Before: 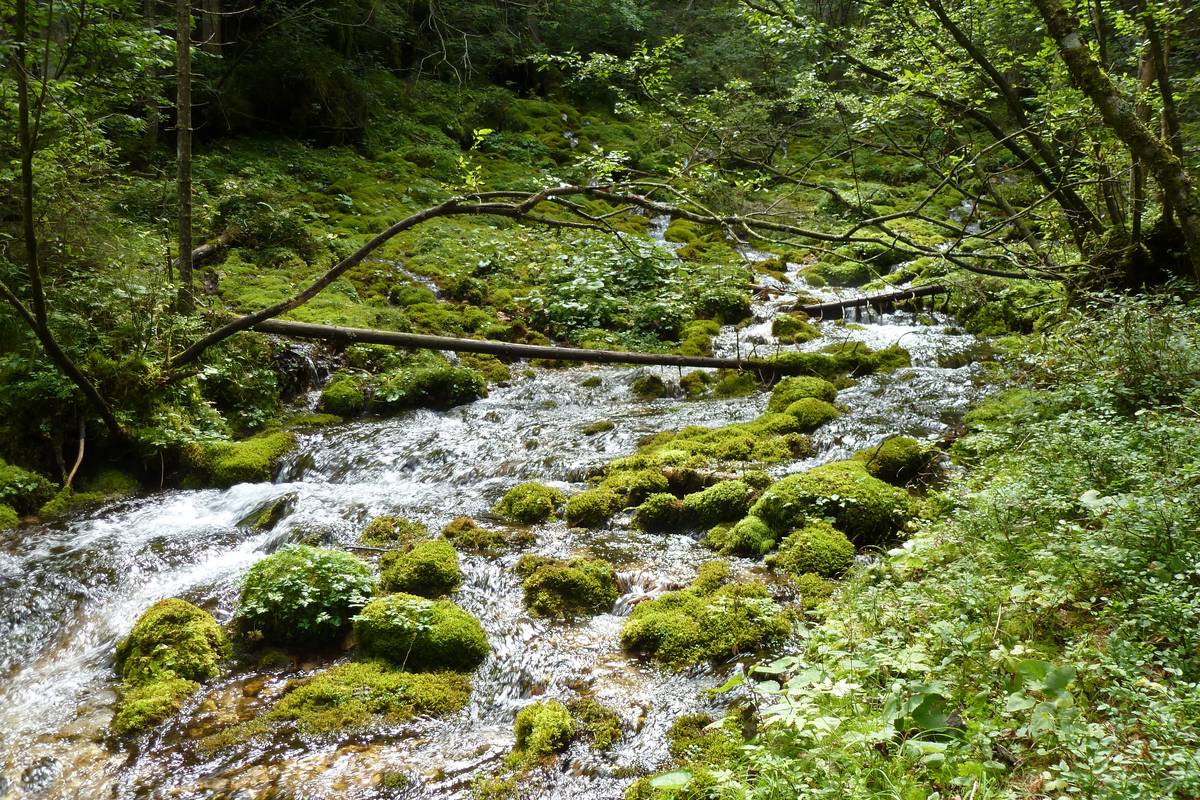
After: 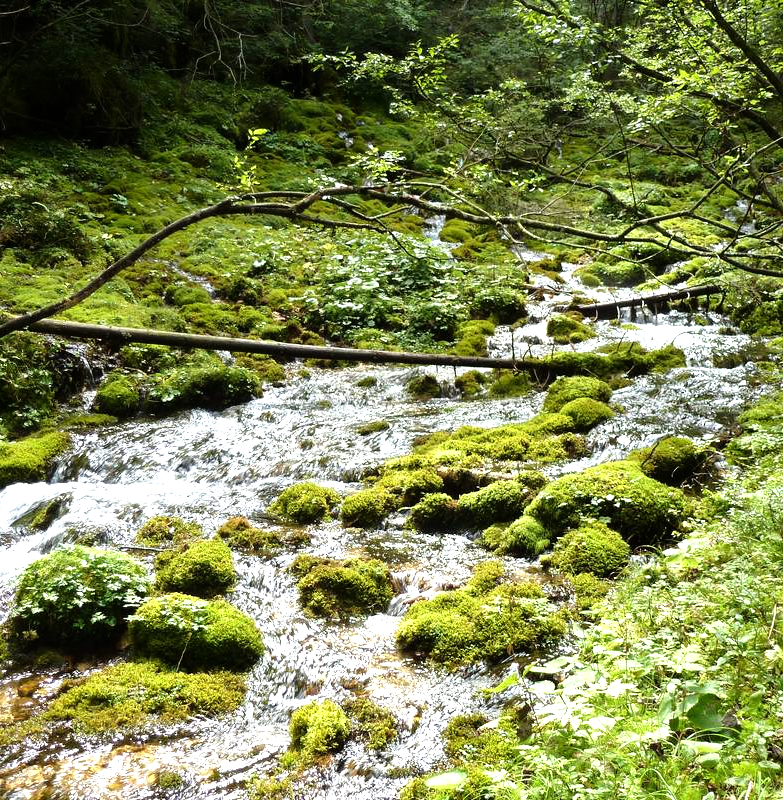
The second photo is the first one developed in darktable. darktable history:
crop and rotate: left 18.831%, right 15.853%
tone equalizer: -8 EV -0.758 EV, -7 EV -0.676 EV, -6 EV -0.598 EV, -5 EV -0.412 EV, -3 EV 0.375 EV, -2 EV 0.6 EV, -1 EV 0.692 EV, +0 EV 0.743 EV
